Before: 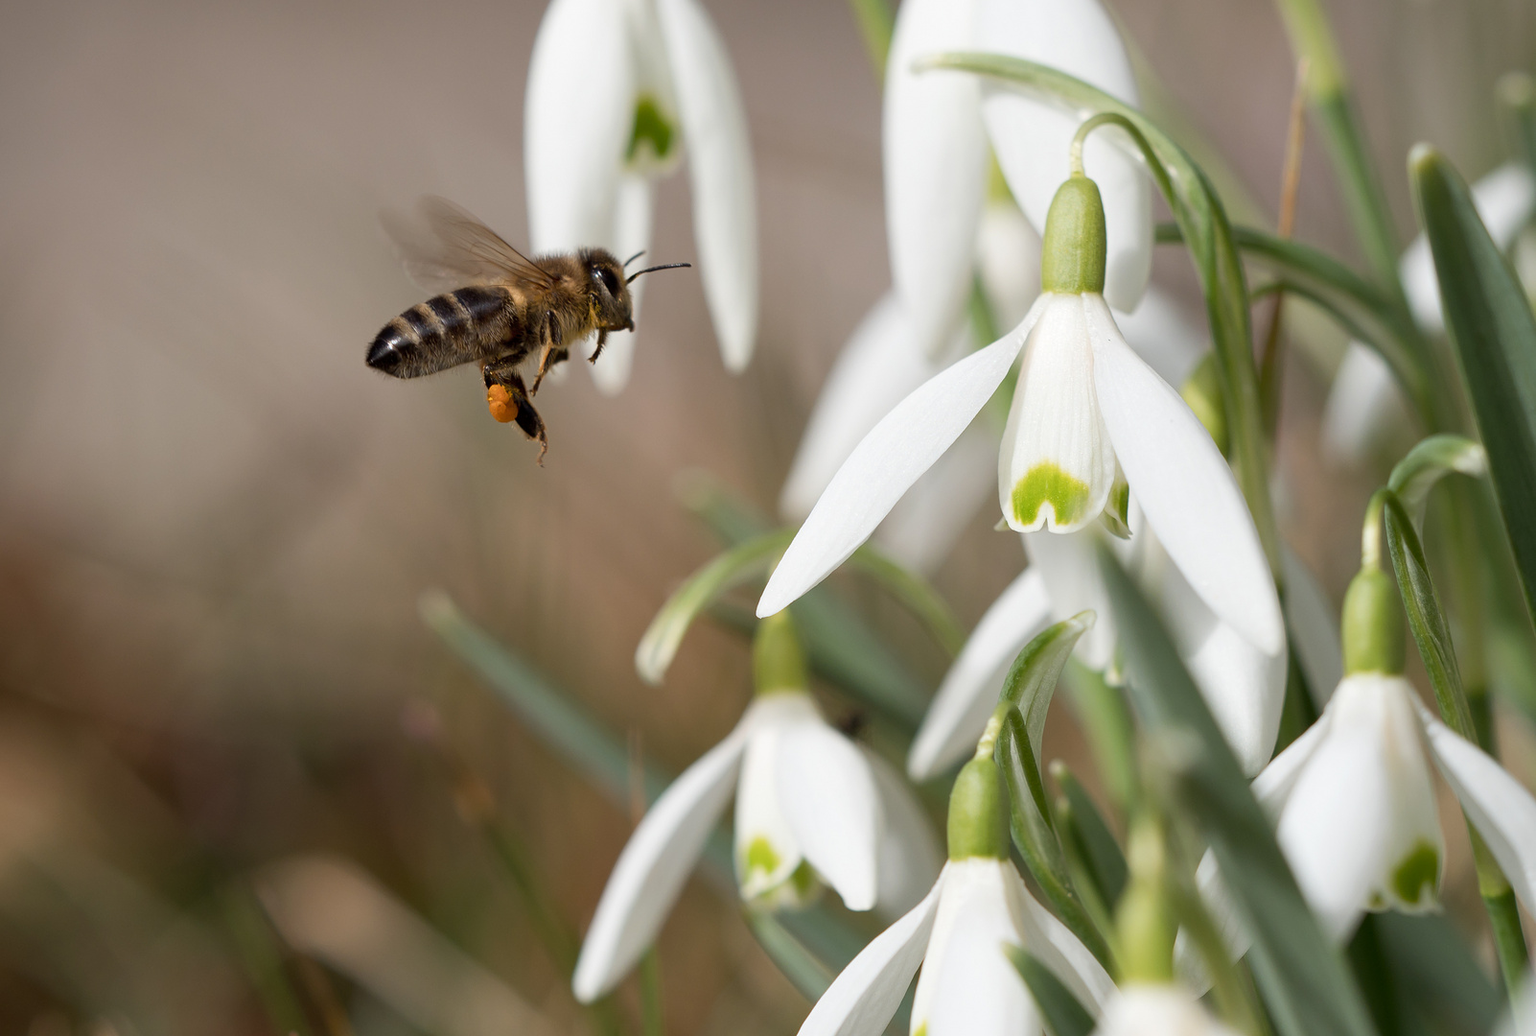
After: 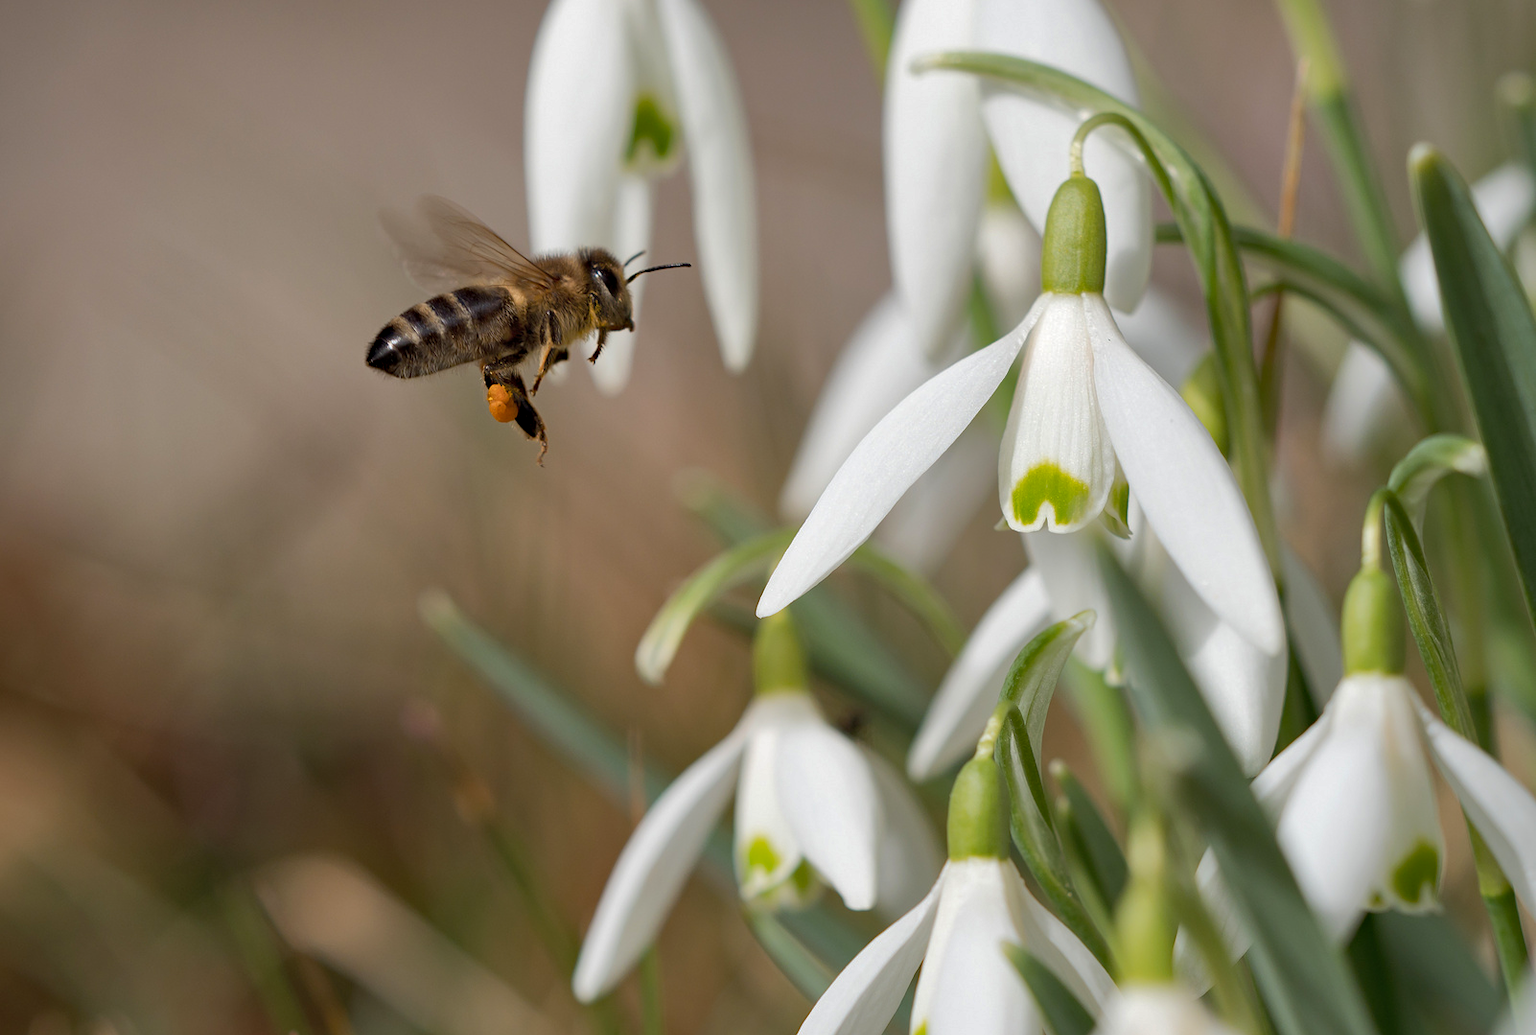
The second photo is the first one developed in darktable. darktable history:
haze removal: compatibility mode true, adaptive false
shadows and highlights: shadows 40.3, highlights -59.66
